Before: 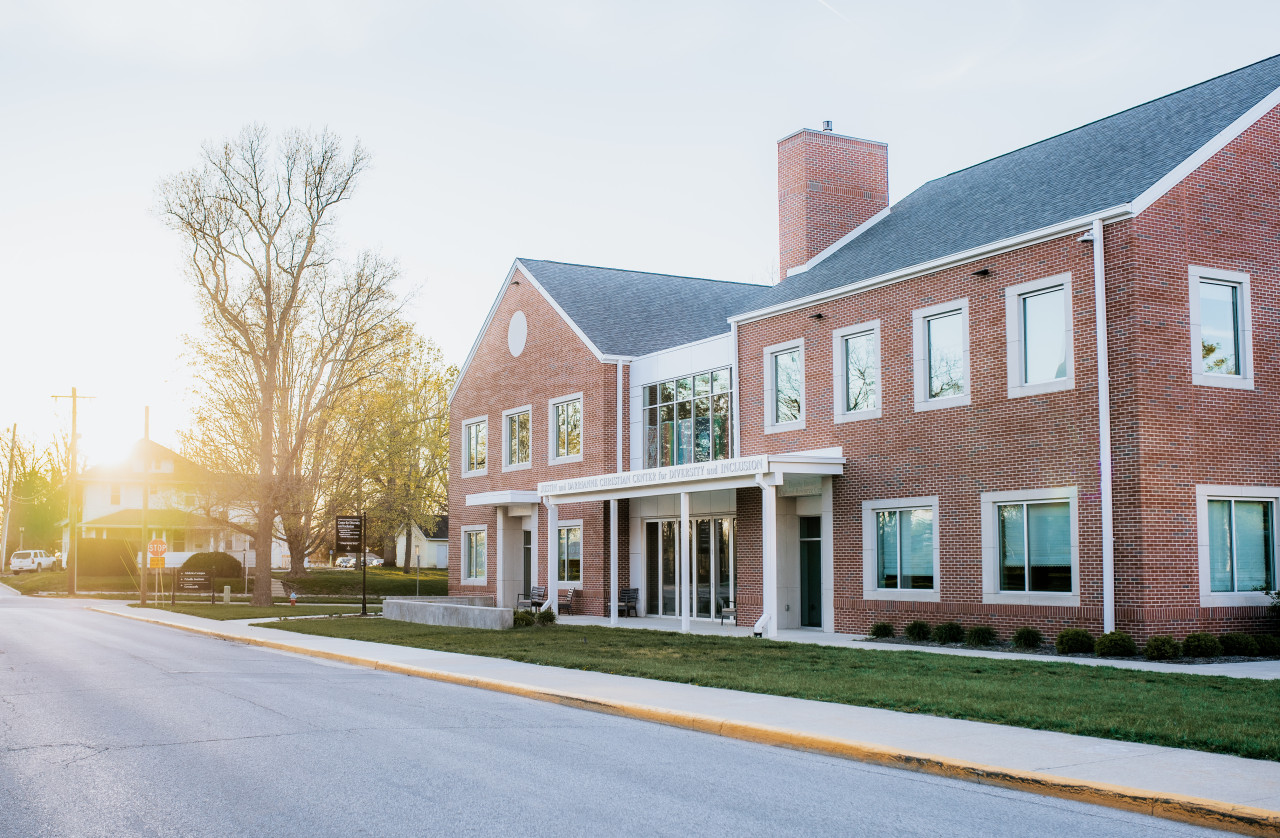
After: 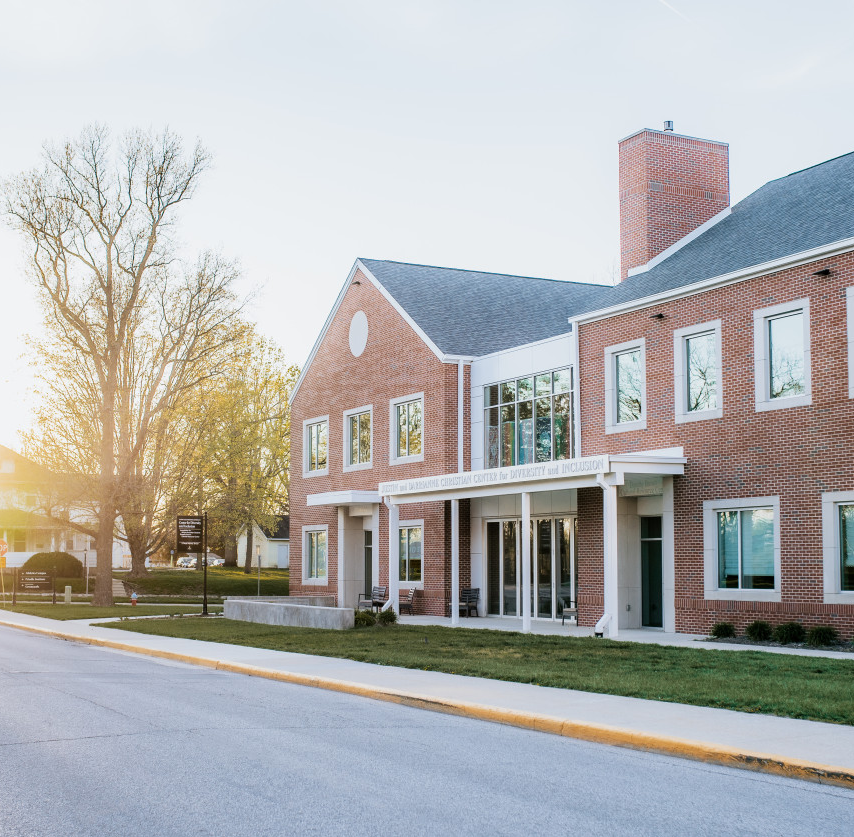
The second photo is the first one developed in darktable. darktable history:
crop and rotate: left 12.452%, right 20.827%
